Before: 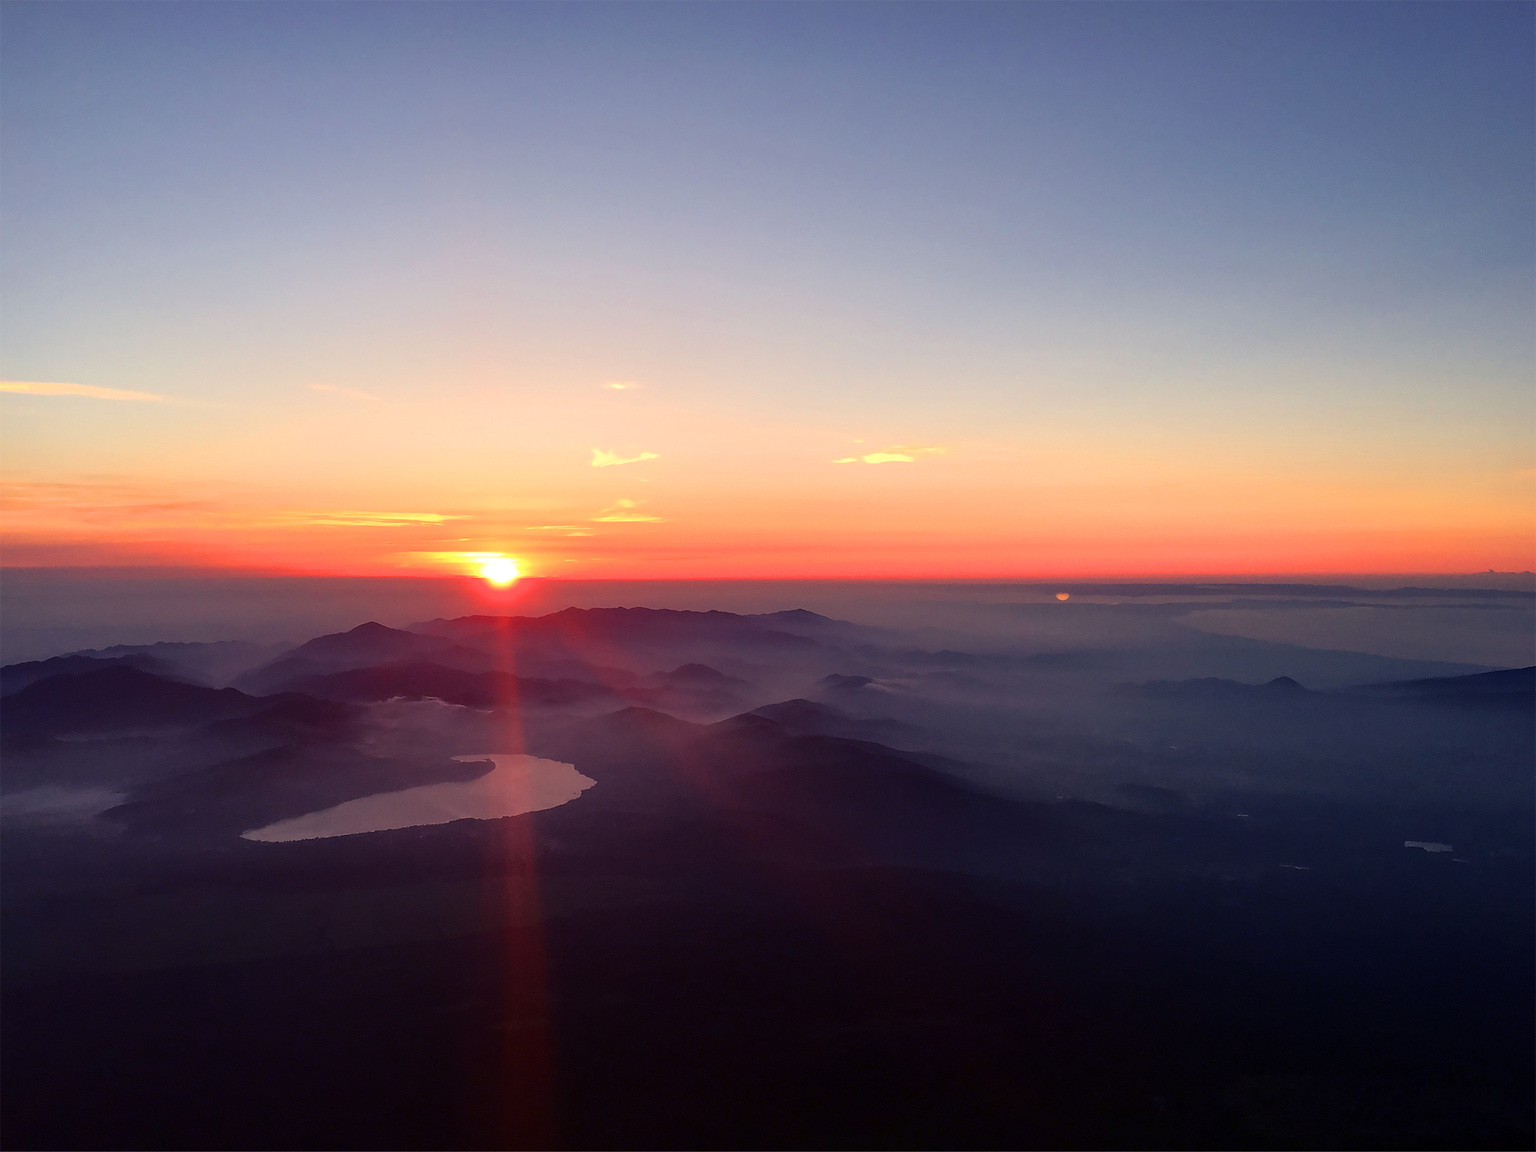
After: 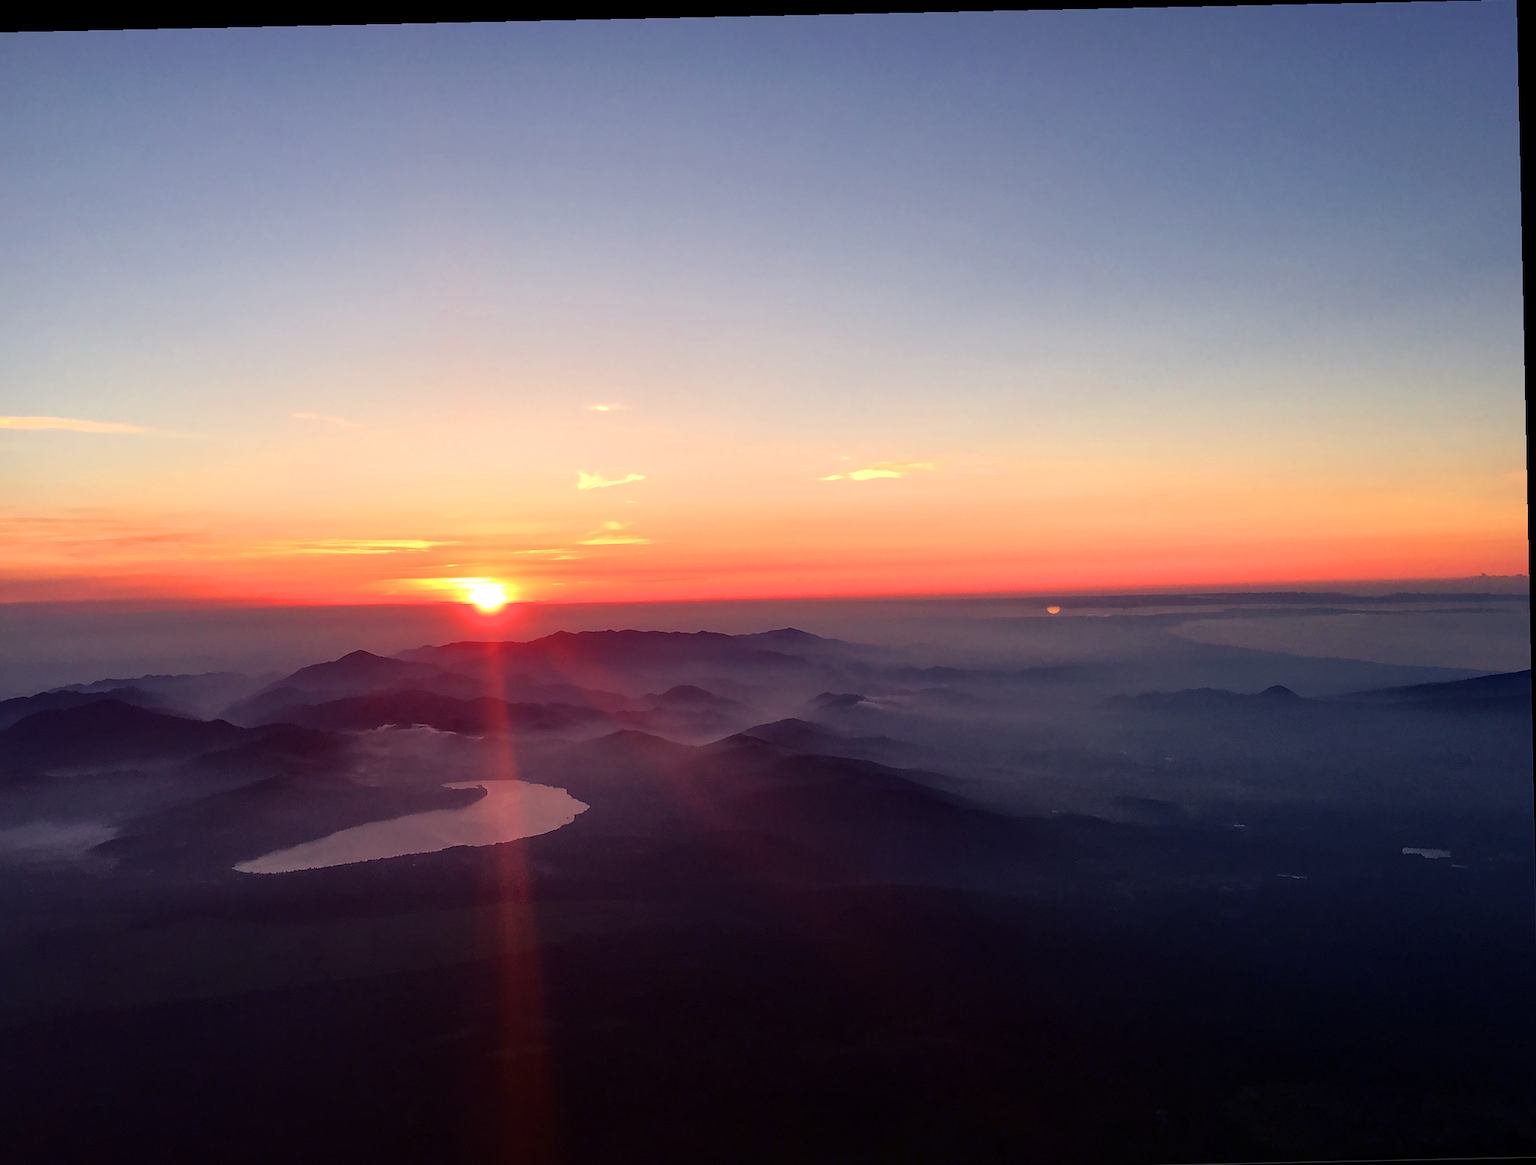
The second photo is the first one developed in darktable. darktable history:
rotate and perspective: rotation -1.24°, automatic cropping off
white balance: emerald 1
crop: left 1.743%, right 0.268%, bottom 2.011%
local contrast: mode bilateral grid, contrast 25, coarseness 50, detail 123%, midtone range 0.2
